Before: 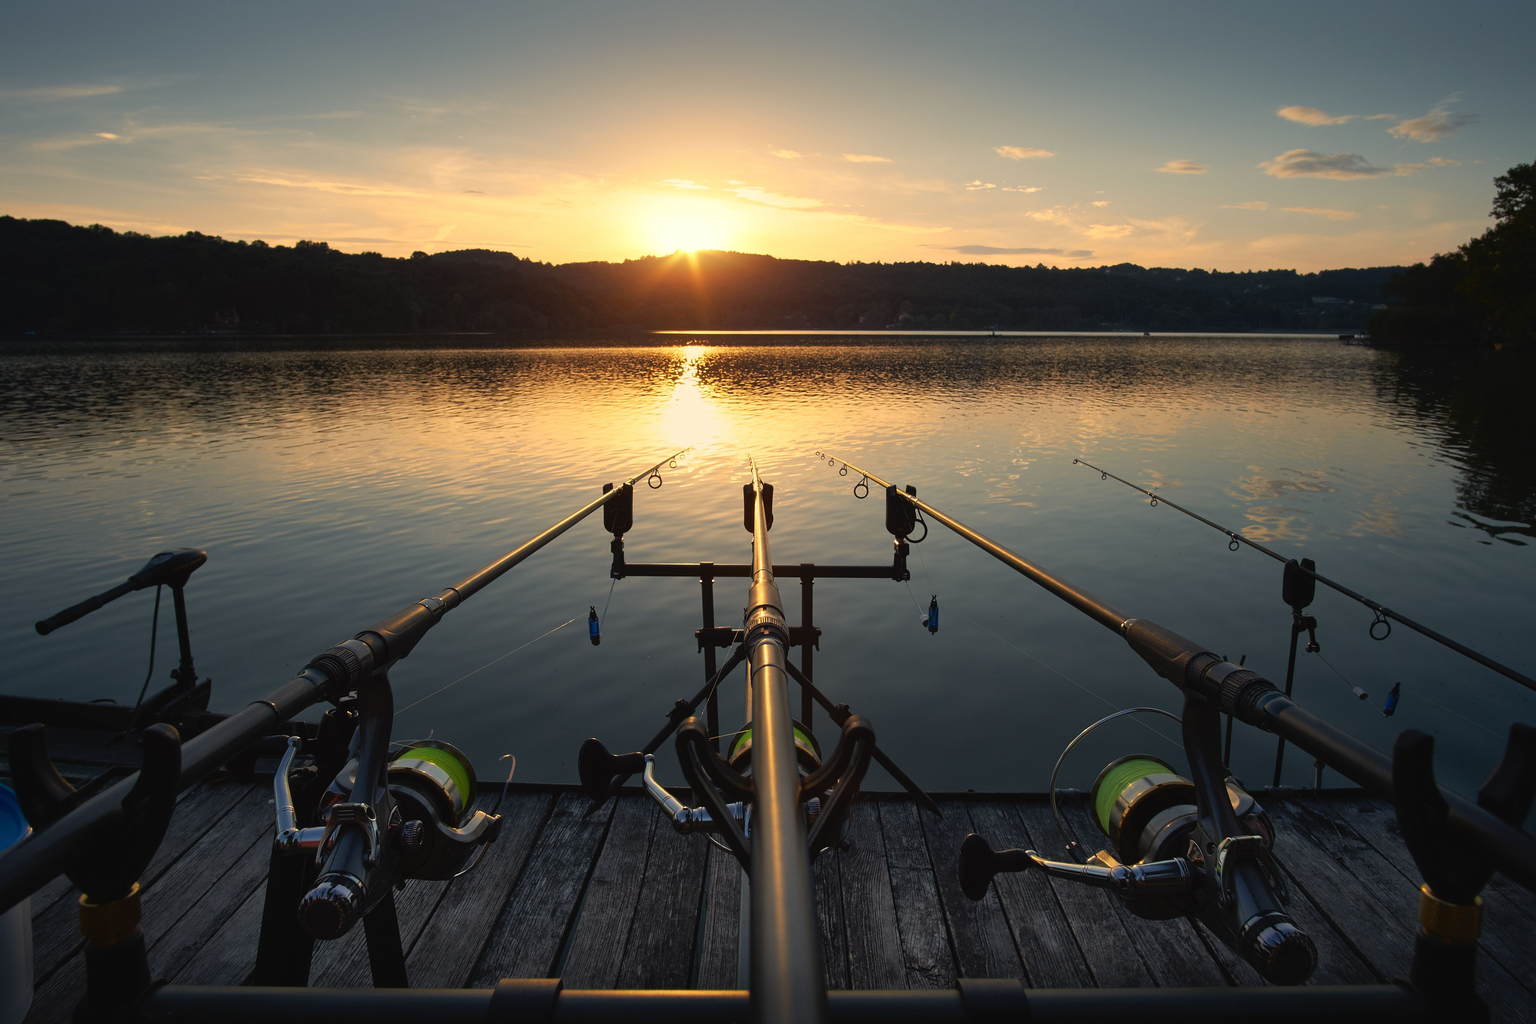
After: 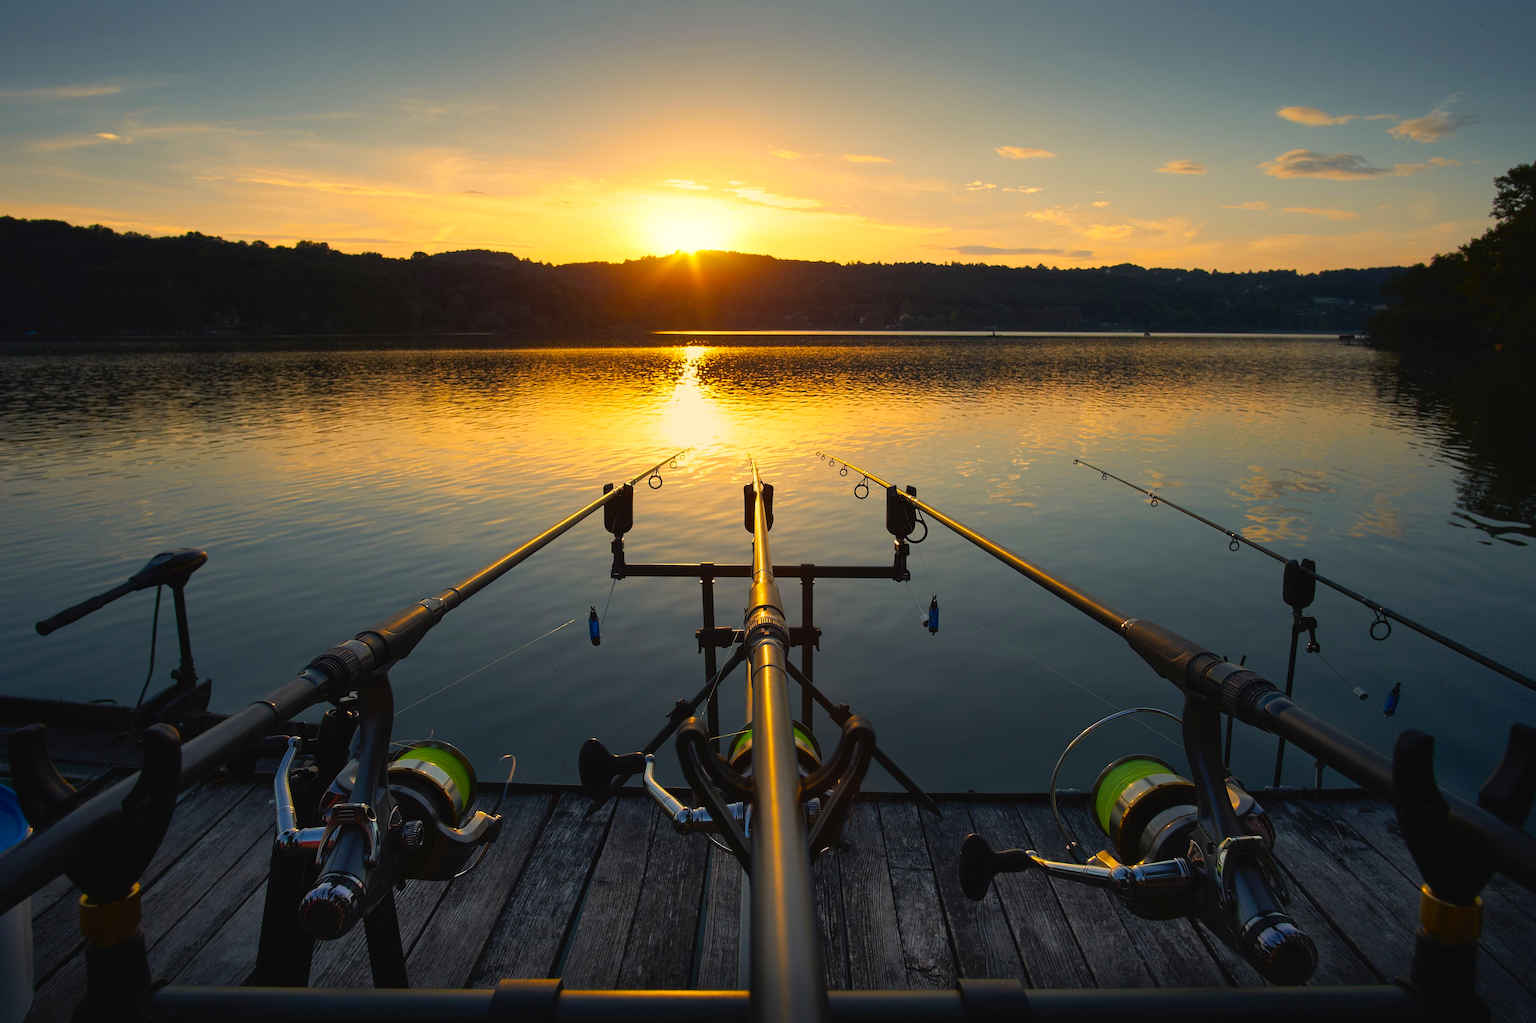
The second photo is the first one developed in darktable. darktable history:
color balance rgb: highlights gain › chroma 0.114%, highlights gain › hue 332.98°, global offset › hue 172.4°, perceptual saturation grading › global saturation 30.541%, global vibrance 20%
